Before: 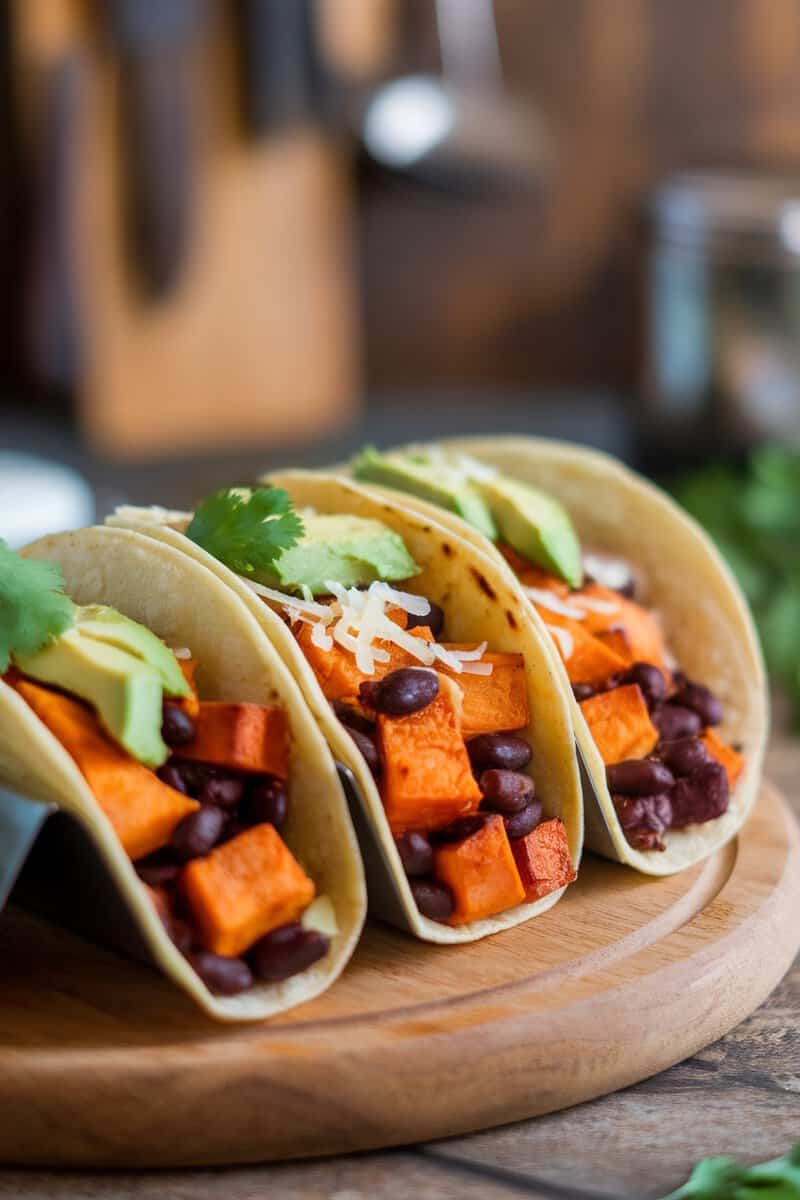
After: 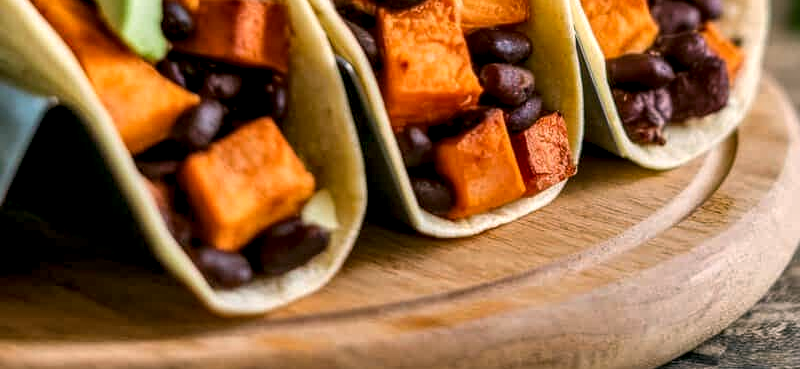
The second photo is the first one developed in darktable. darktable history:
local contrast: highlights 60%, shadows 61%, detail 160%
color correction: highlights a* 4.43, highlights b* 4.98, shadows a* -7.48, shadows b* 4.65
crop and rotate: top 58.891%, bottom 10.282%
shadows and highlights: highlights color adjustment 78.38%, soften with gaussian
